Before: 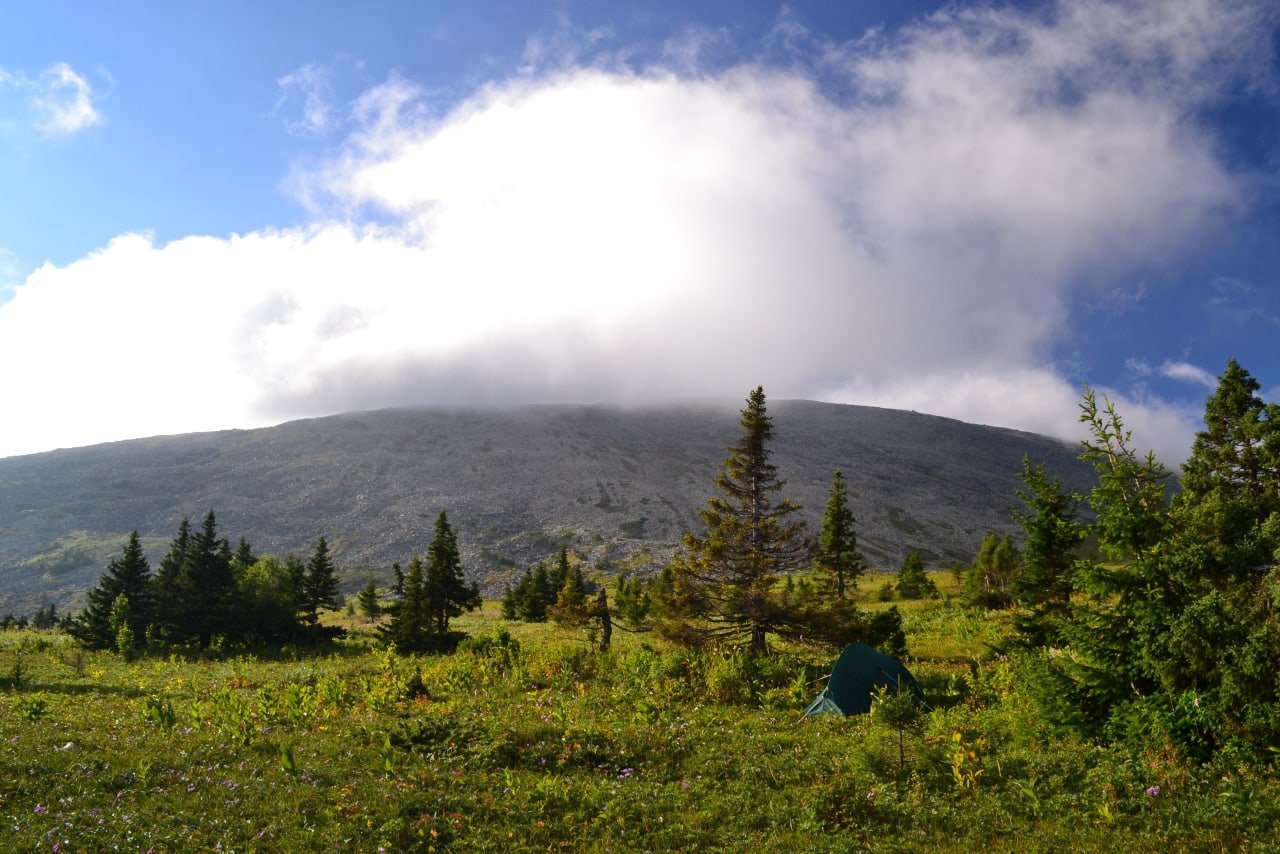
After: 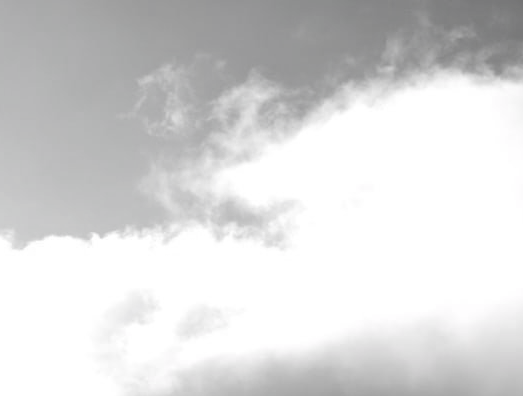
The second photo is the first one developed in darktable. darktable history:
crop and rotate: left 10.992%, top 0.112%, right 48.072%, bottom 53.445%
contrast brightness saturation: saturation -0.991
